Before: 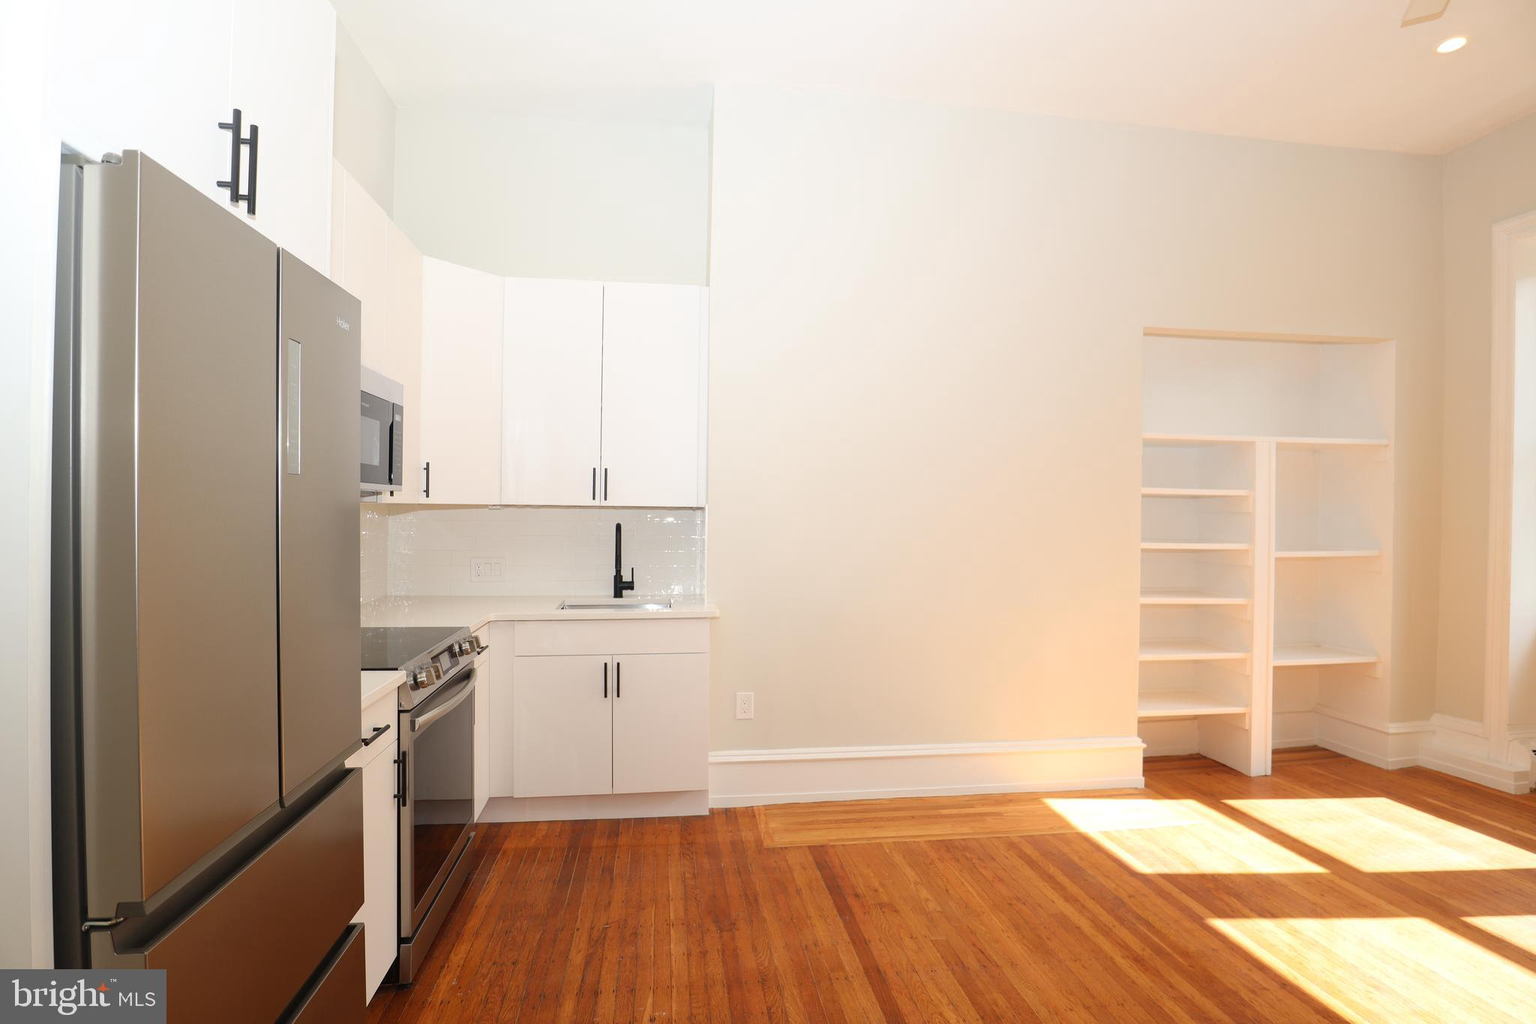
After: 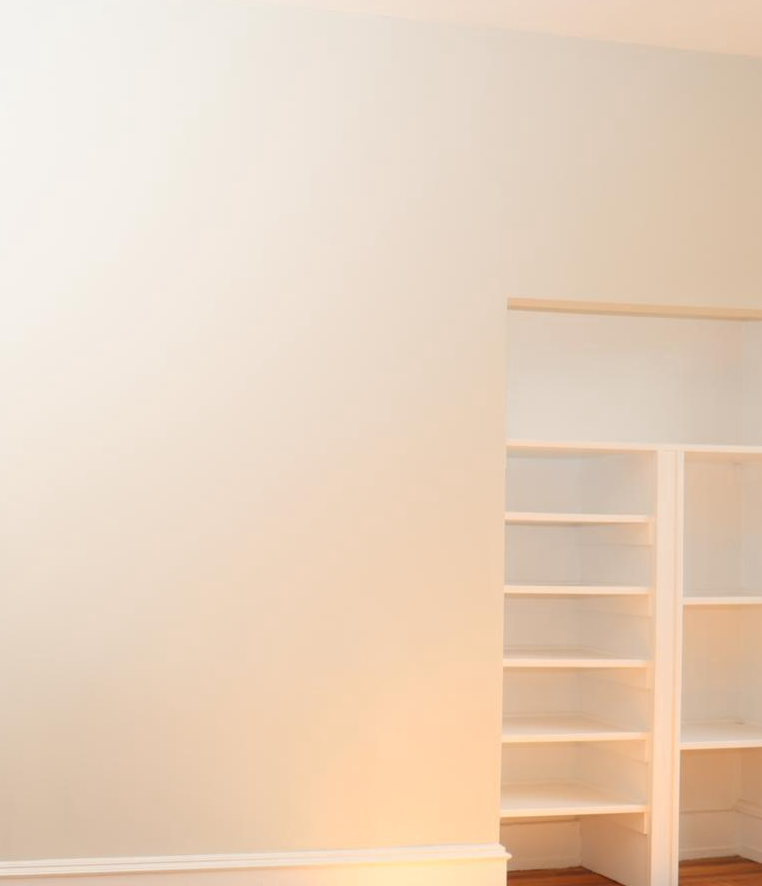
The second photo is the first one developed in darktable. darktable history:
crop and rotate: left 49.666%, top 10.142%, right 13.113%, bottom 24.896%
